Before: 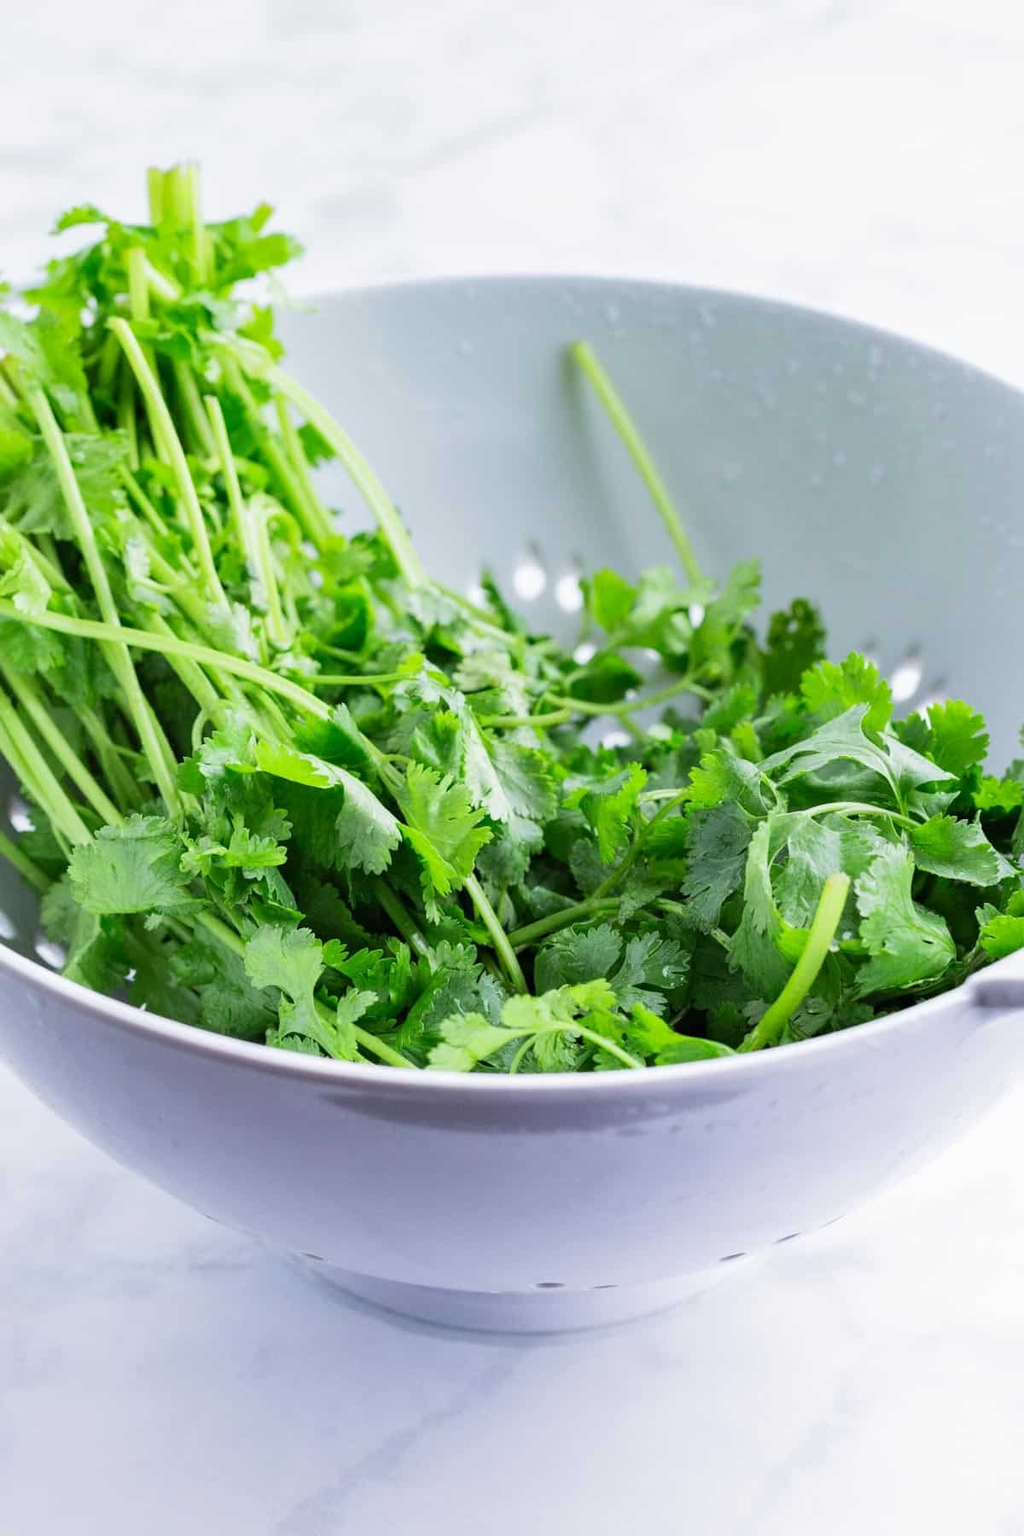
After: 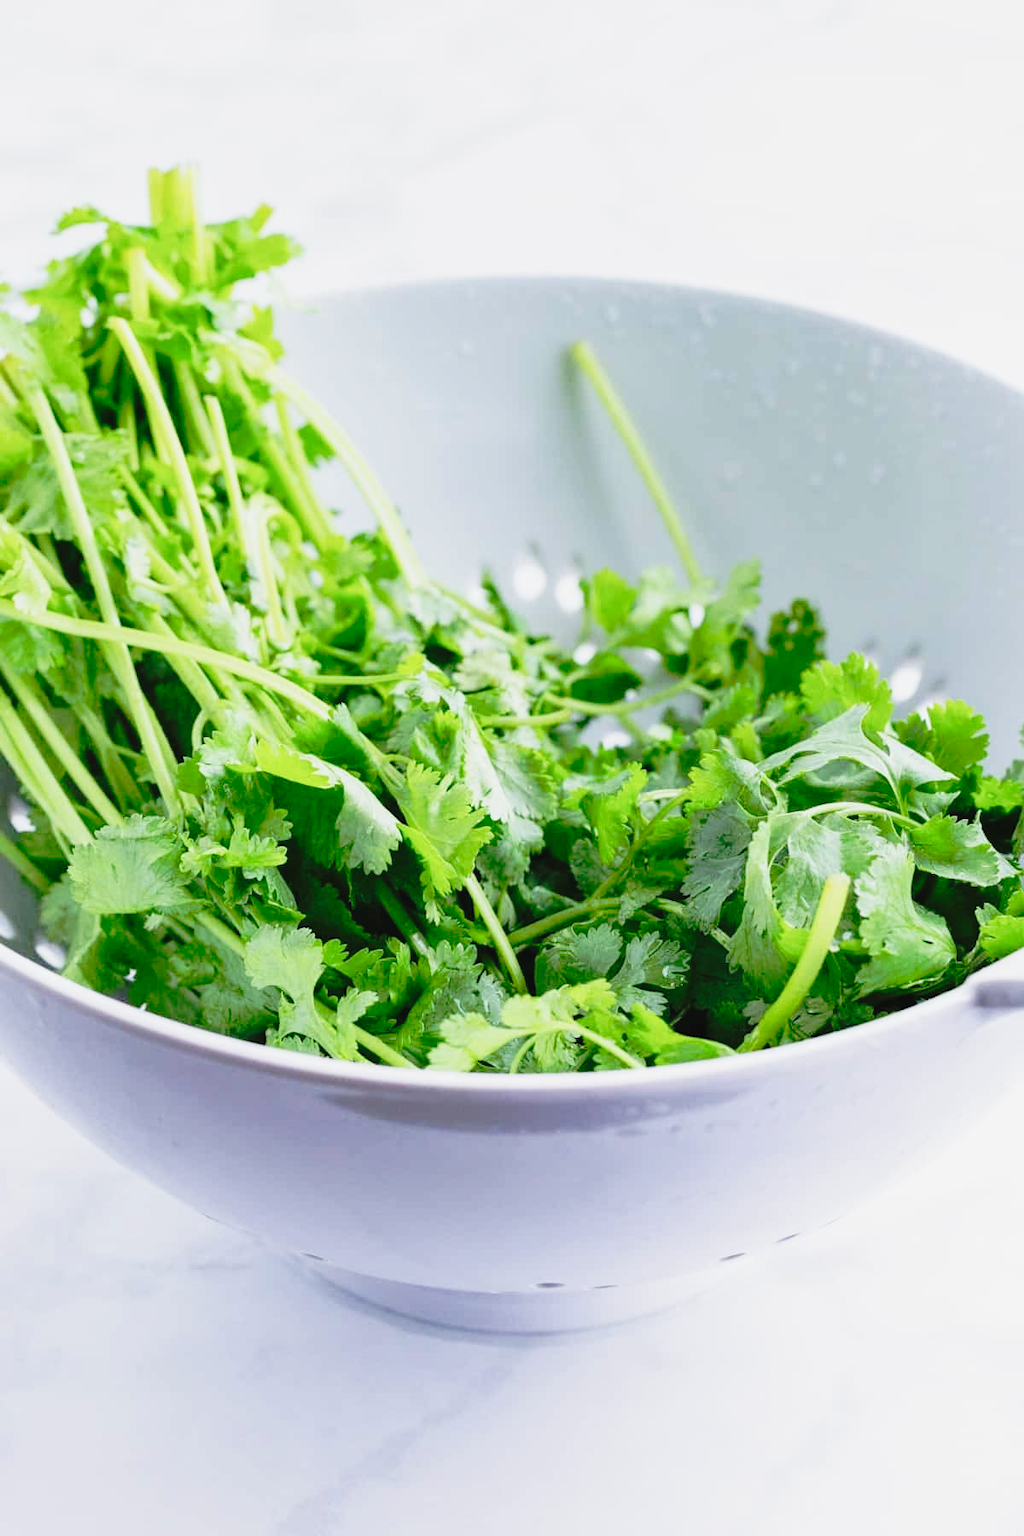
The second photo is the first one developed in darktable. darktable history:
tone curve: curves: ch0 [(0, 0.029) (0.168, 0.142) (0.359, 0.44) (0.469, 0.544) (0.634, 0.722) (0.858, 0.903) (1, 0.968)]; ch1 [(0, 0) (0.437, 0.453) (0.472, 0.47) (0.502, 0.502) (0.54, 0.534) (0.57, 0.592) (0.618, 0.66) (0.699, 0.749) (0.859, 0.919) (1, 1)]; ch2 [(0, 0) (0.33, 0.301) (0.421, 0.443) (0.476, 0.498) (0.505, 0.503) (0.547, 0.557) (0.586, 0.634) (0.608, 0.676) (1, 1)], preserve colors none
